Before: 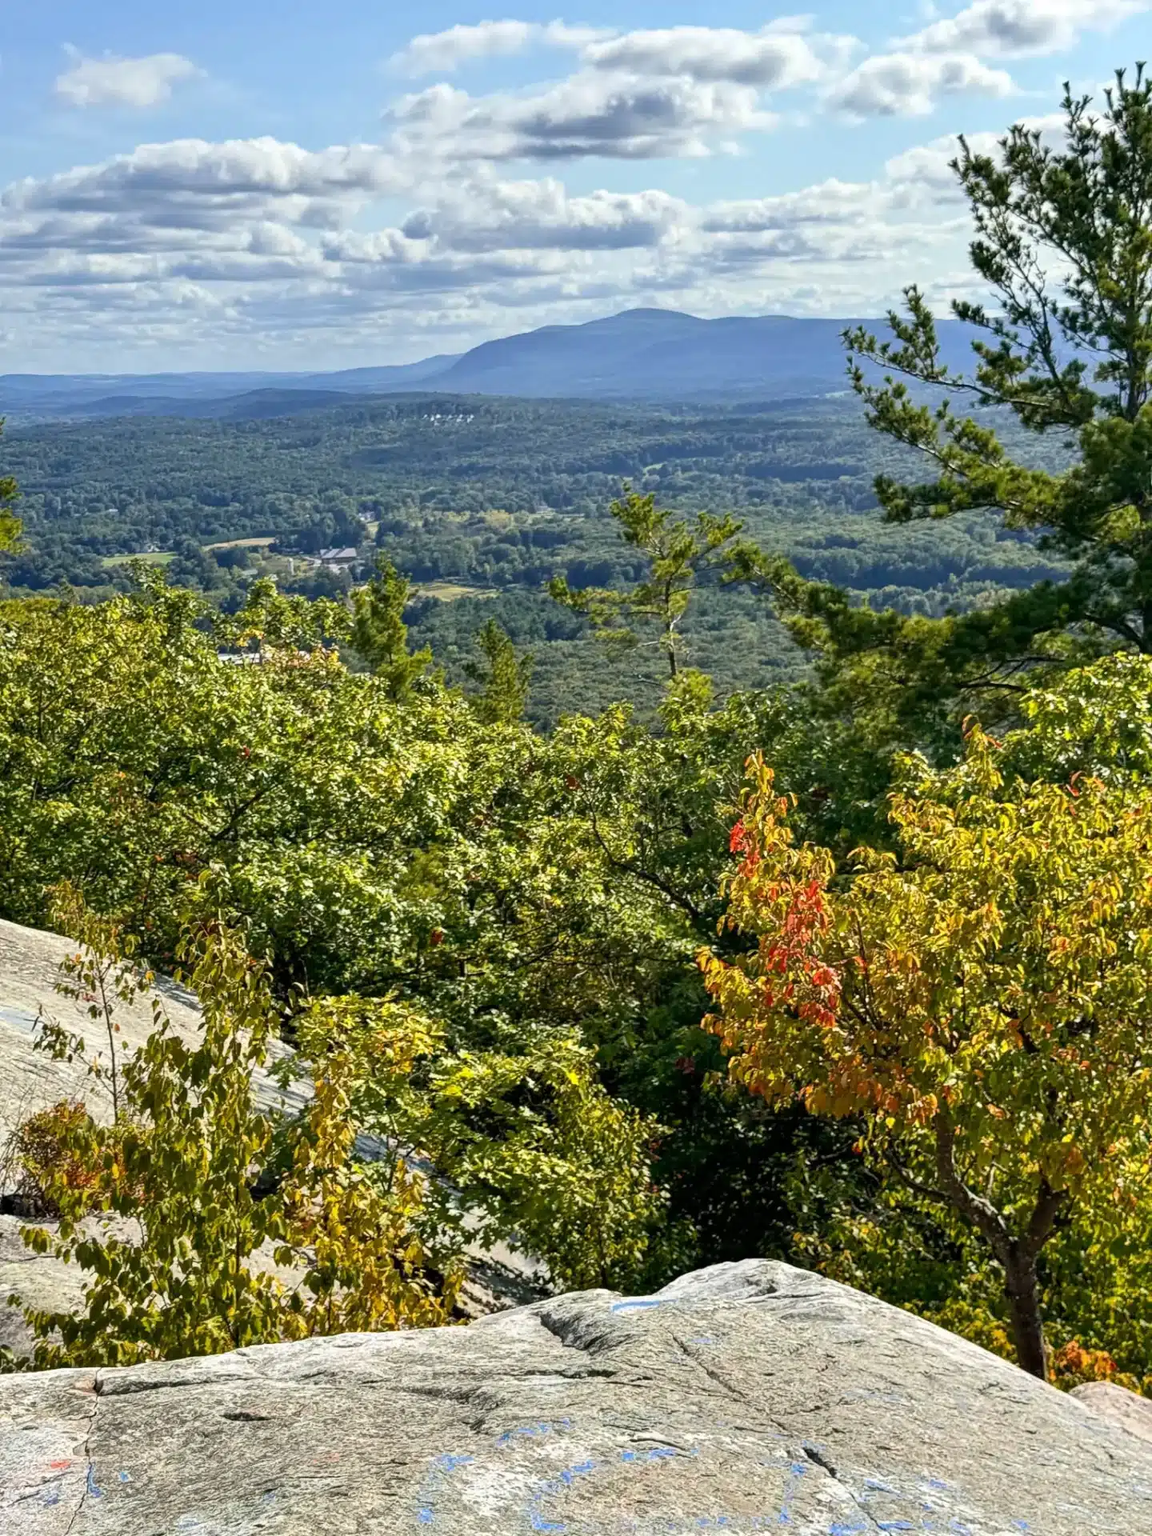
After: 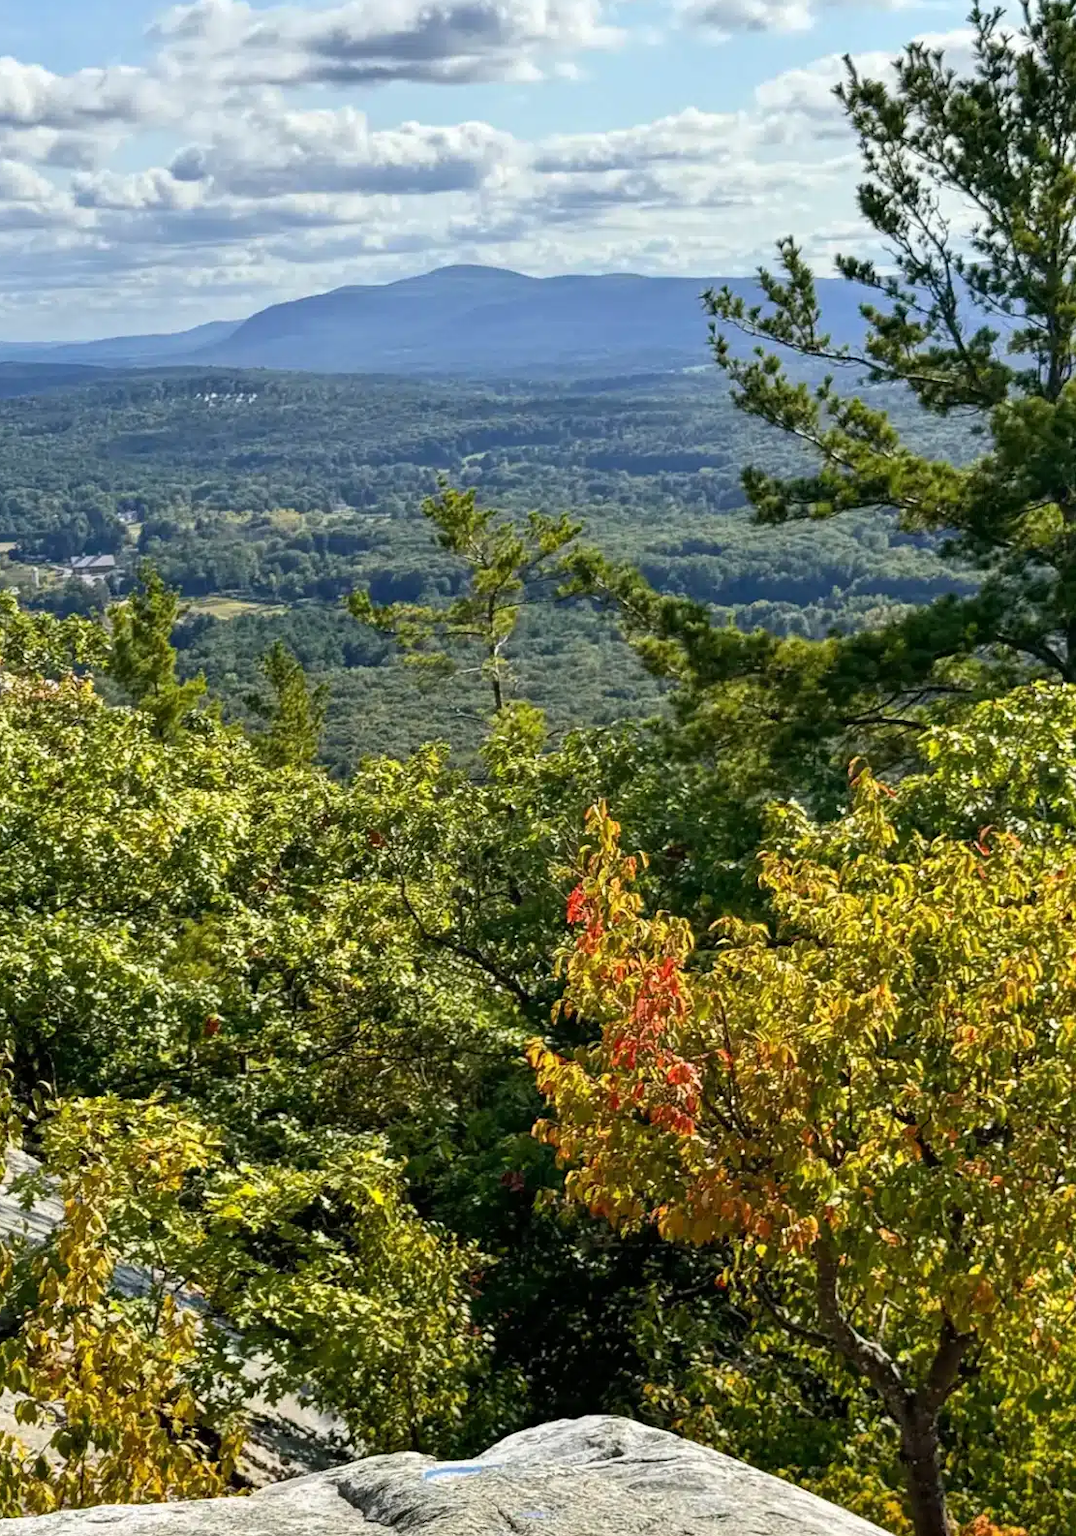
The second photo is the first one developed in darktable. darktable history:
crop: left 22.777%, top 5.843%, bottom 11.521%
